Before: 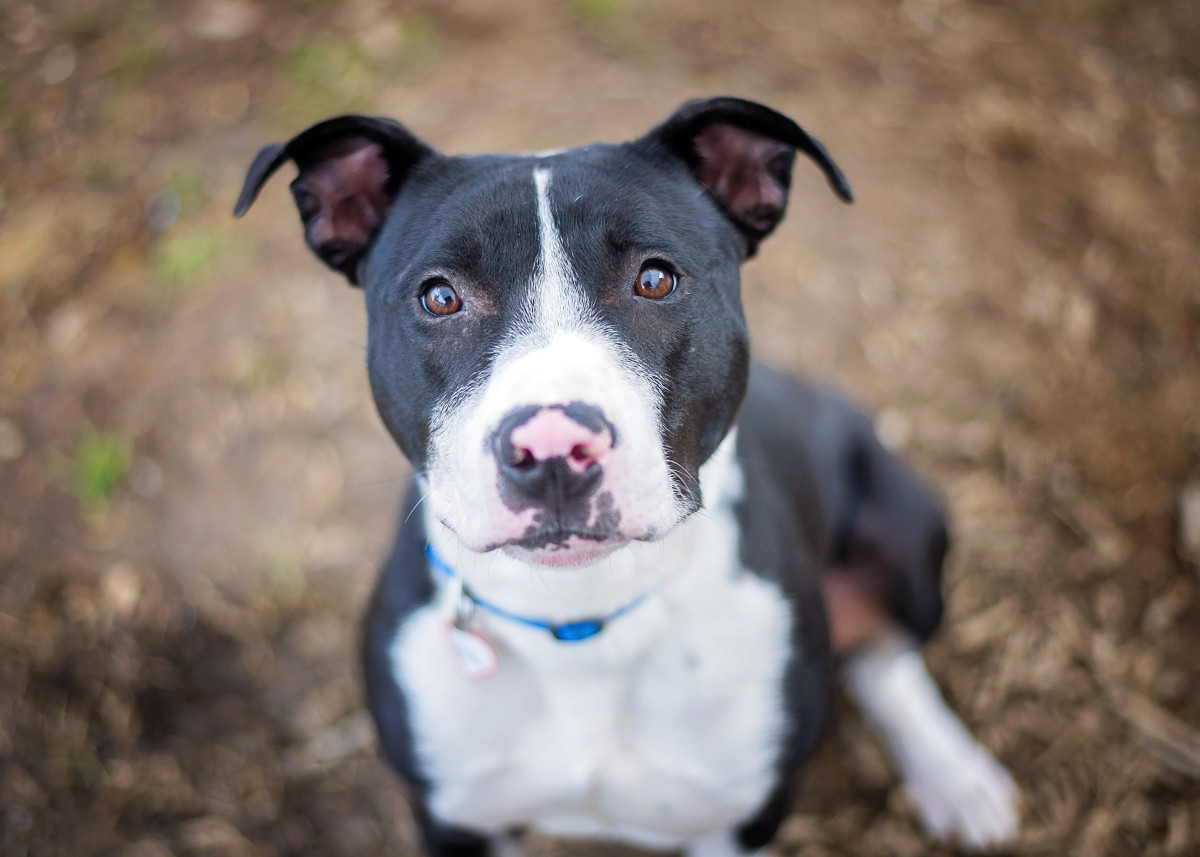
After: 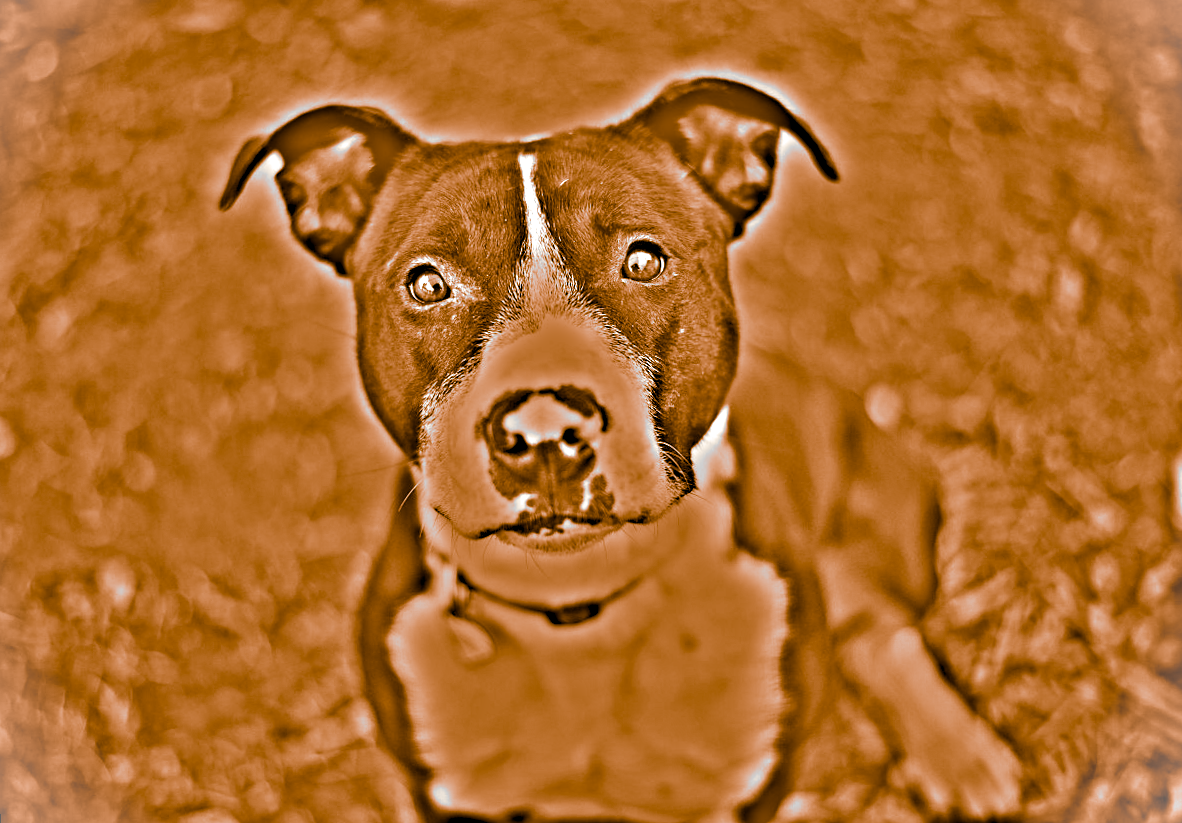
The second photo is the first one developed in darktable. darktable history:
rotate and perspective: rotation -1.42°, crop left 0.016, crop right 0.984, crop top 0.035, crop bottom 0.965
contrast equalizer: y [[0.5, 0.5, 0.472, 0.5, 0.5, 0.5], [0.5 ×6], [0.5 ×6], [0 ×6], [0 ×6]]
vignetting: fall-off start 100%, brightness 0.3, saturation 0
split-toning: shadows › hue 26°, shadows › saturation 0.92, highlights › hue 40°, highlights › saturation 0.92, balance -63, compress 0%
highpass: sharpness 49.79%, contrast boost 49.79%
